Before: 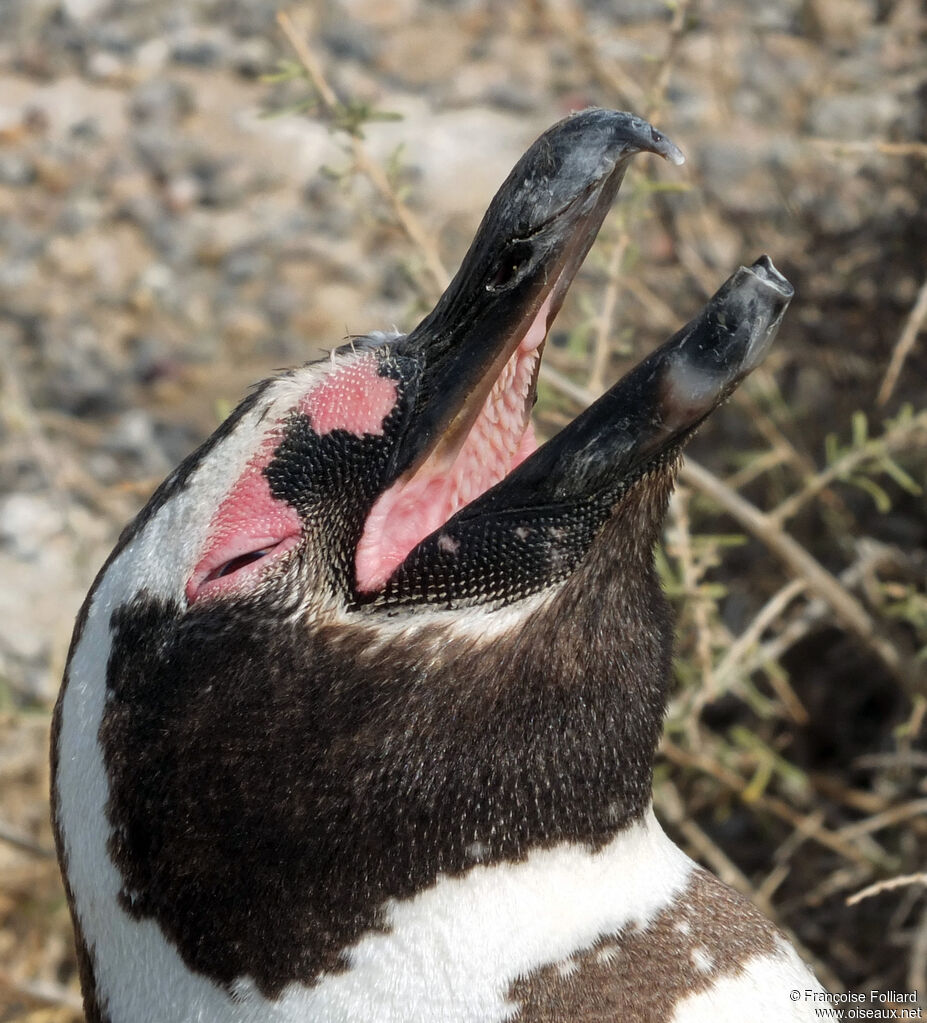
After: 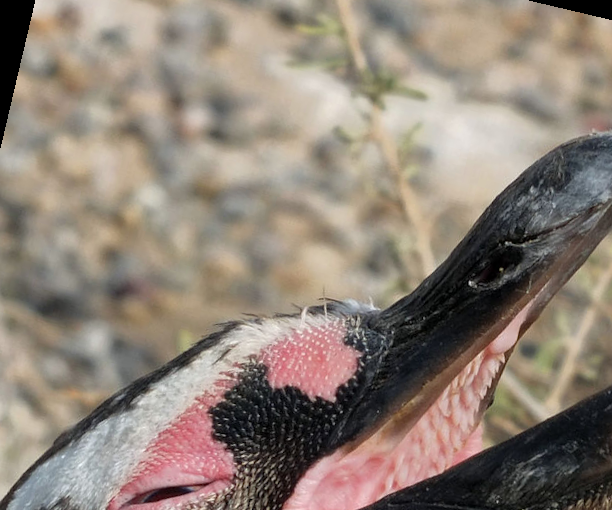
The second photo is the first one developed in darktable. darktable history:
rotate and perspective: rotation 13.27°, automatic cropping off
crop: left 15.306%, top 9.065%, right 30.789%, bottom 48.638%
